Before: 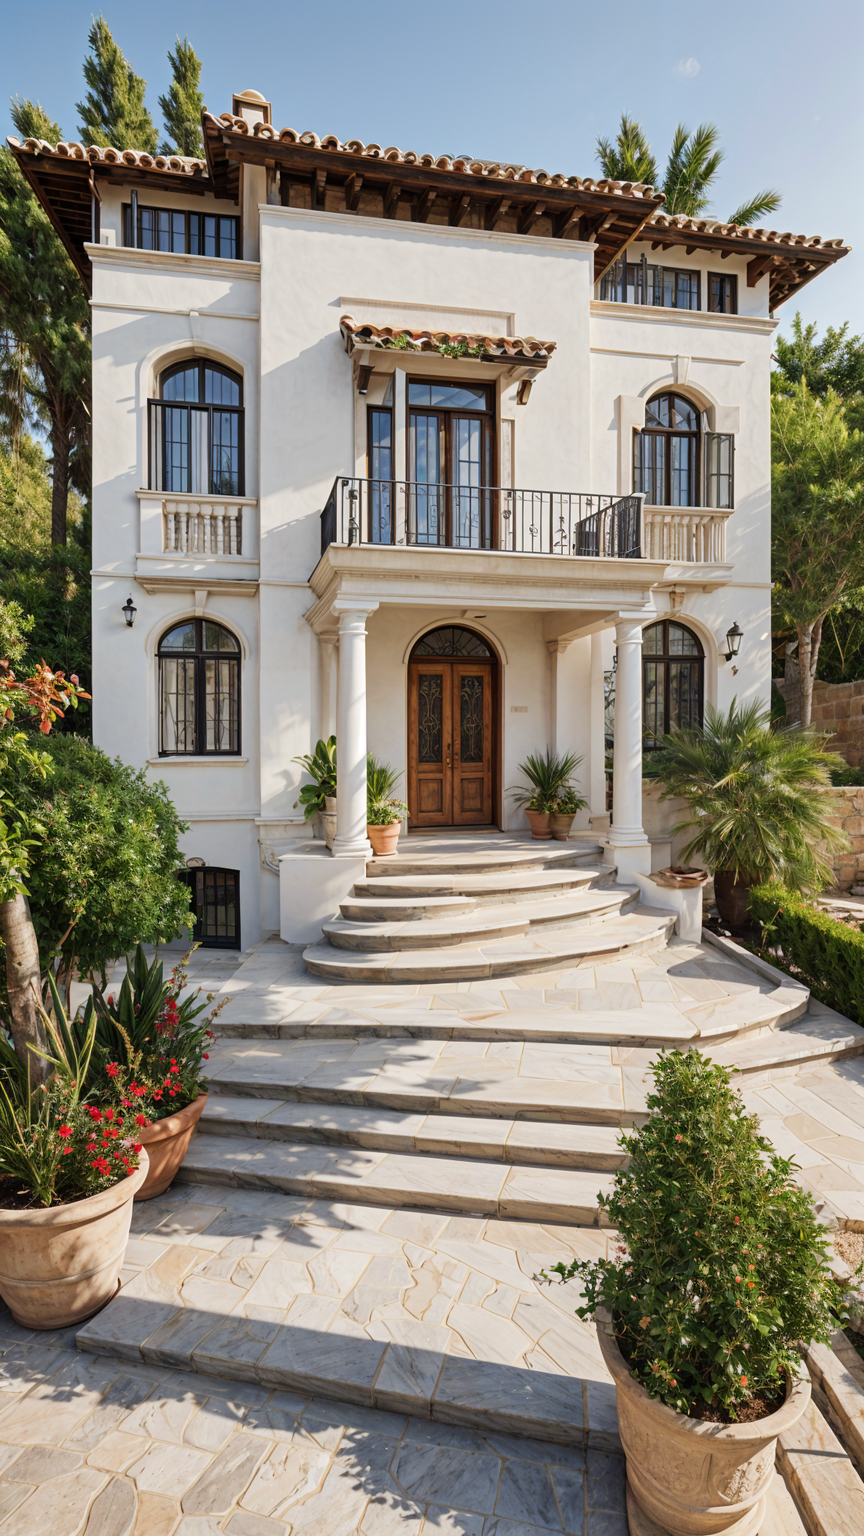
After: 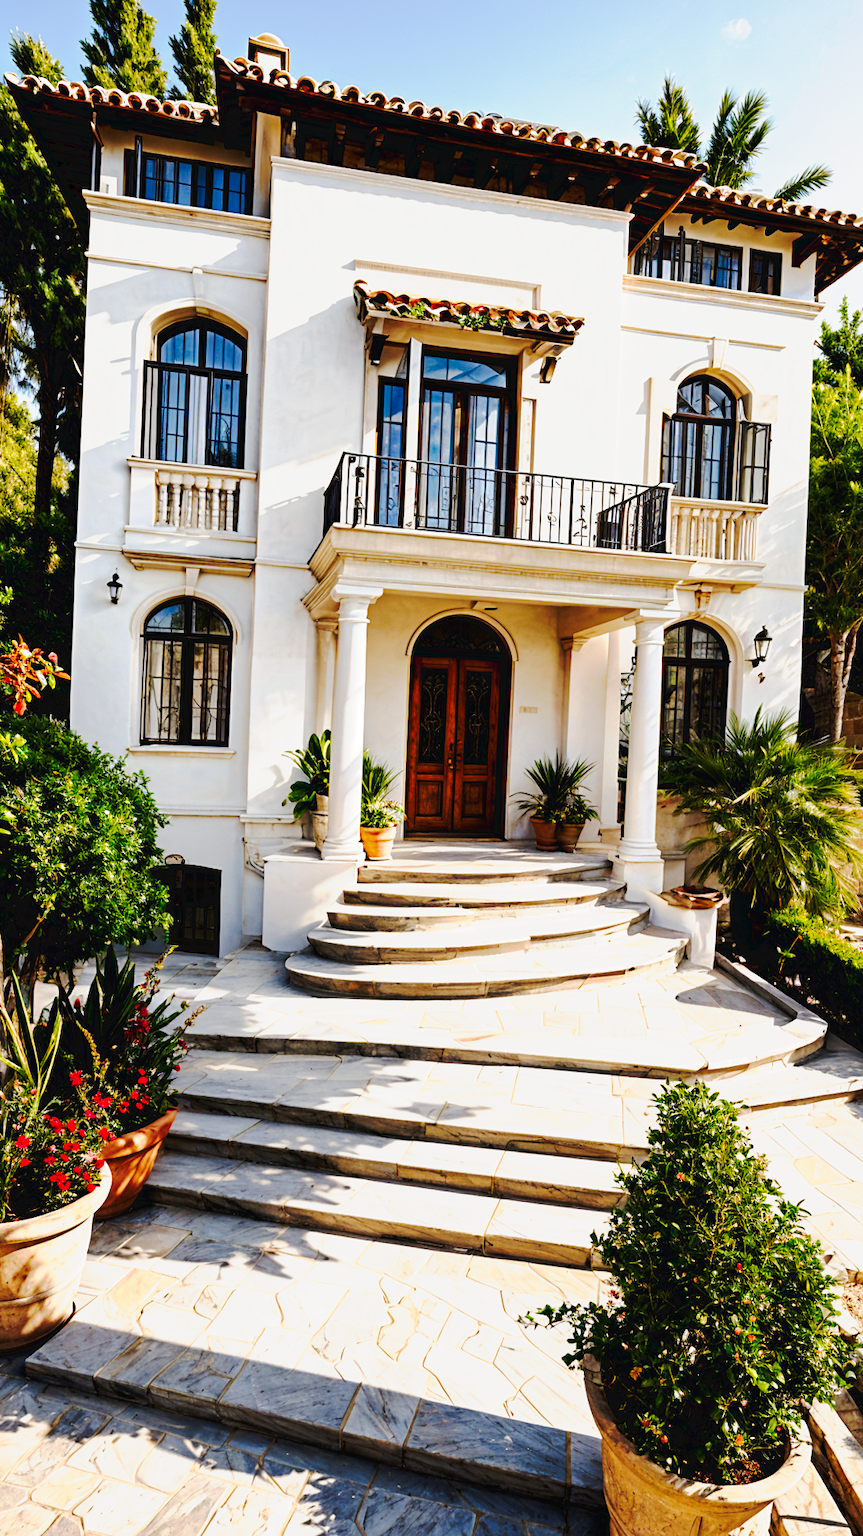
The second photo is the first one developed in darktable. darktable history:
sharpen: amount 0.2
tone curve: curves: ch0 [(0, 0) (0.003, 0.043) (0.011, 0.043) (0.025, 0.035) (0.044, 0.042) (0.069, 0.035) (0.1, 0.03) (0.136, 0.017) (0.177, 0.03) (0.224, 0.06) (0.277, 0.118) (0.335, 0.189) (0.399, 0.297) (0.468, 0.483) (0.543, 0.631) (0.623, 0.746) (0.709, 0.823) (0.801, 0.944) (0.898, 0.966) (1, 1)], preserve colors none
crop and rotate: angle -2.38°
